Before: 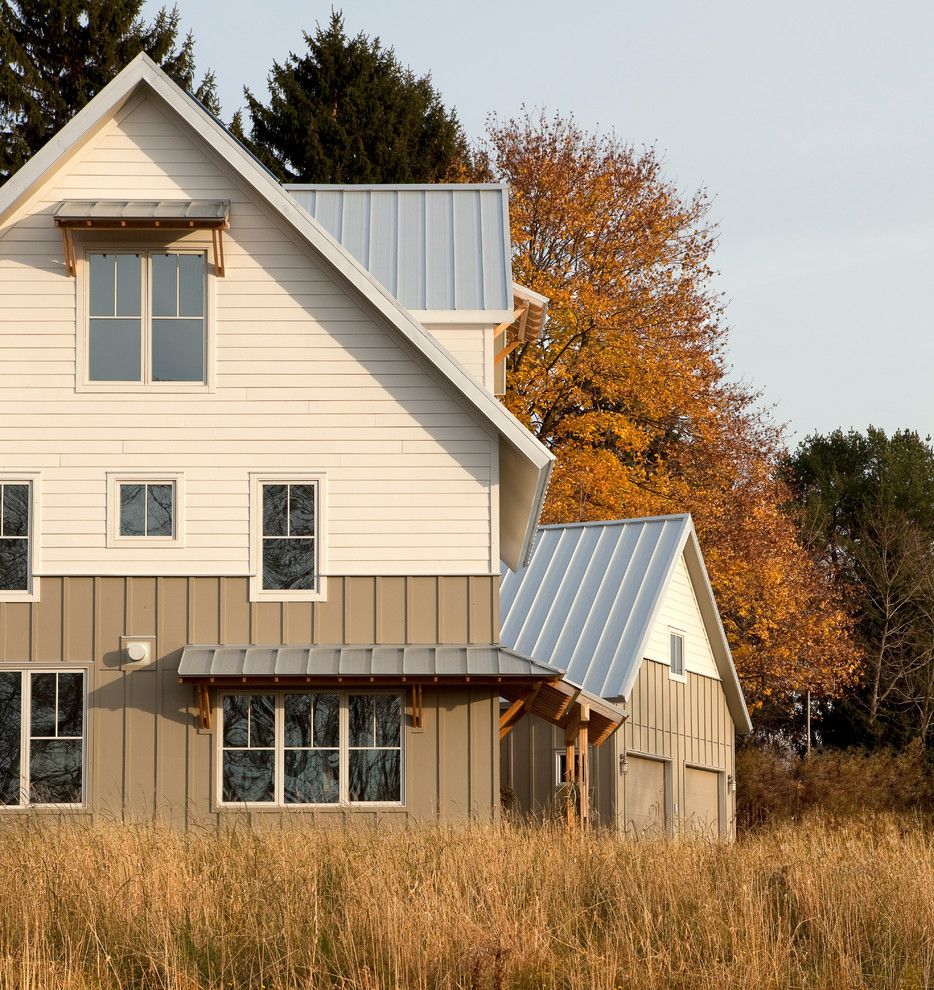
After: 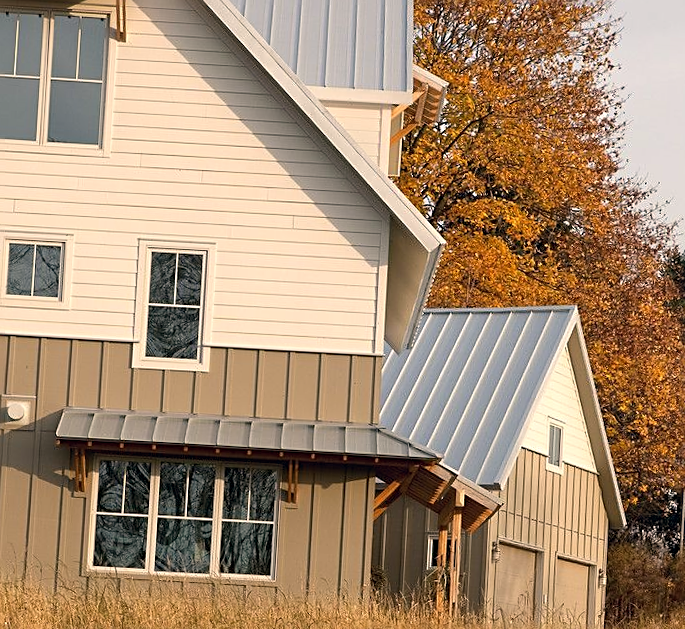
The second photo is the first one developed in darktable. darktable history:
sharpen: on, module defaults
color correction: highlights a* 5.38, highlights b* 5.3, shadows a* -4.26, shadows b* -5.11
crop and rotate: angle -3.37°, left 9.79%, top 20.73%, right 12.42%, bottom 11.82%
